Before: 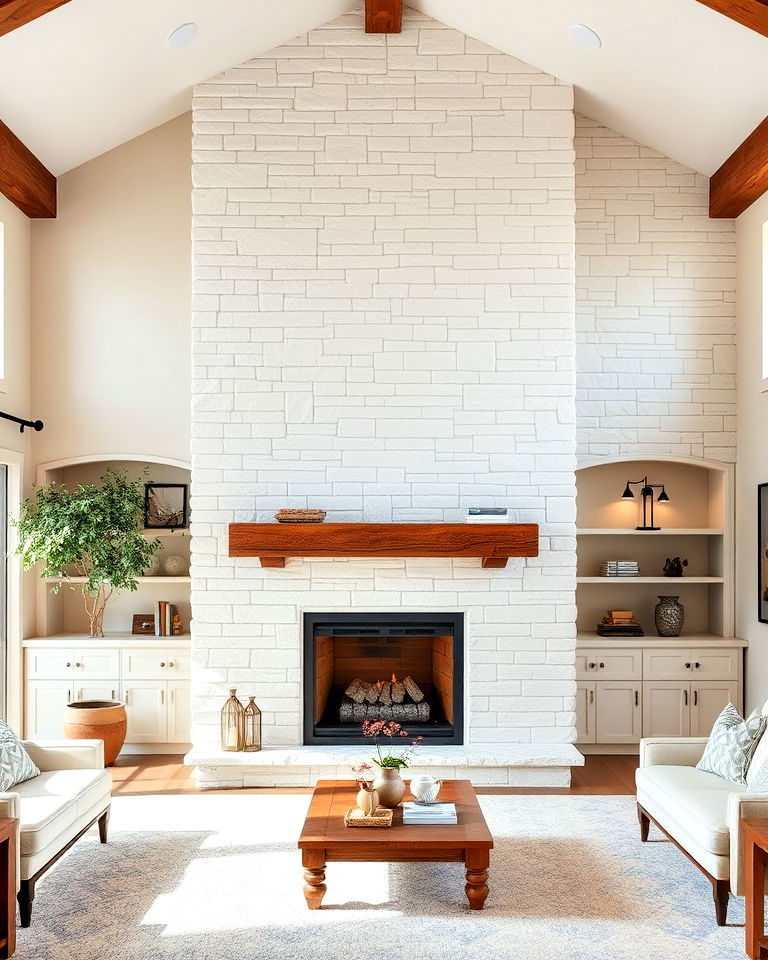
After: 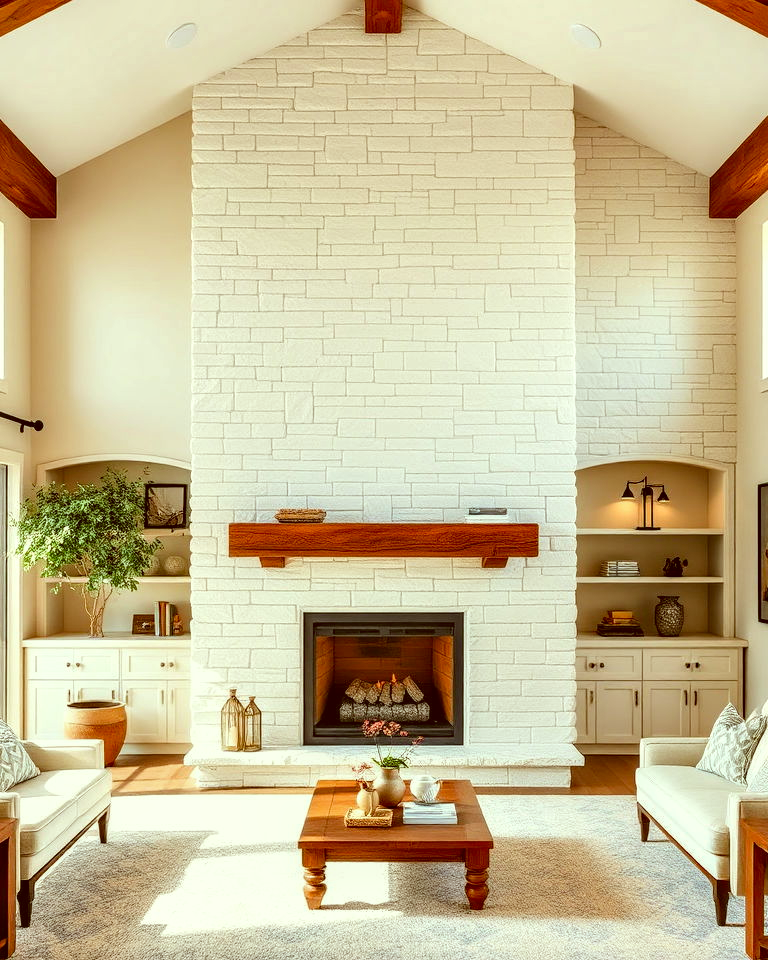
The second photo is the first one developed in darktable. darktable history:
color correction: highlights a* -5.94, highlights b* 9.48, shadows a* 10.12, shadows b* 23.94
local contrast: on, module defaults
